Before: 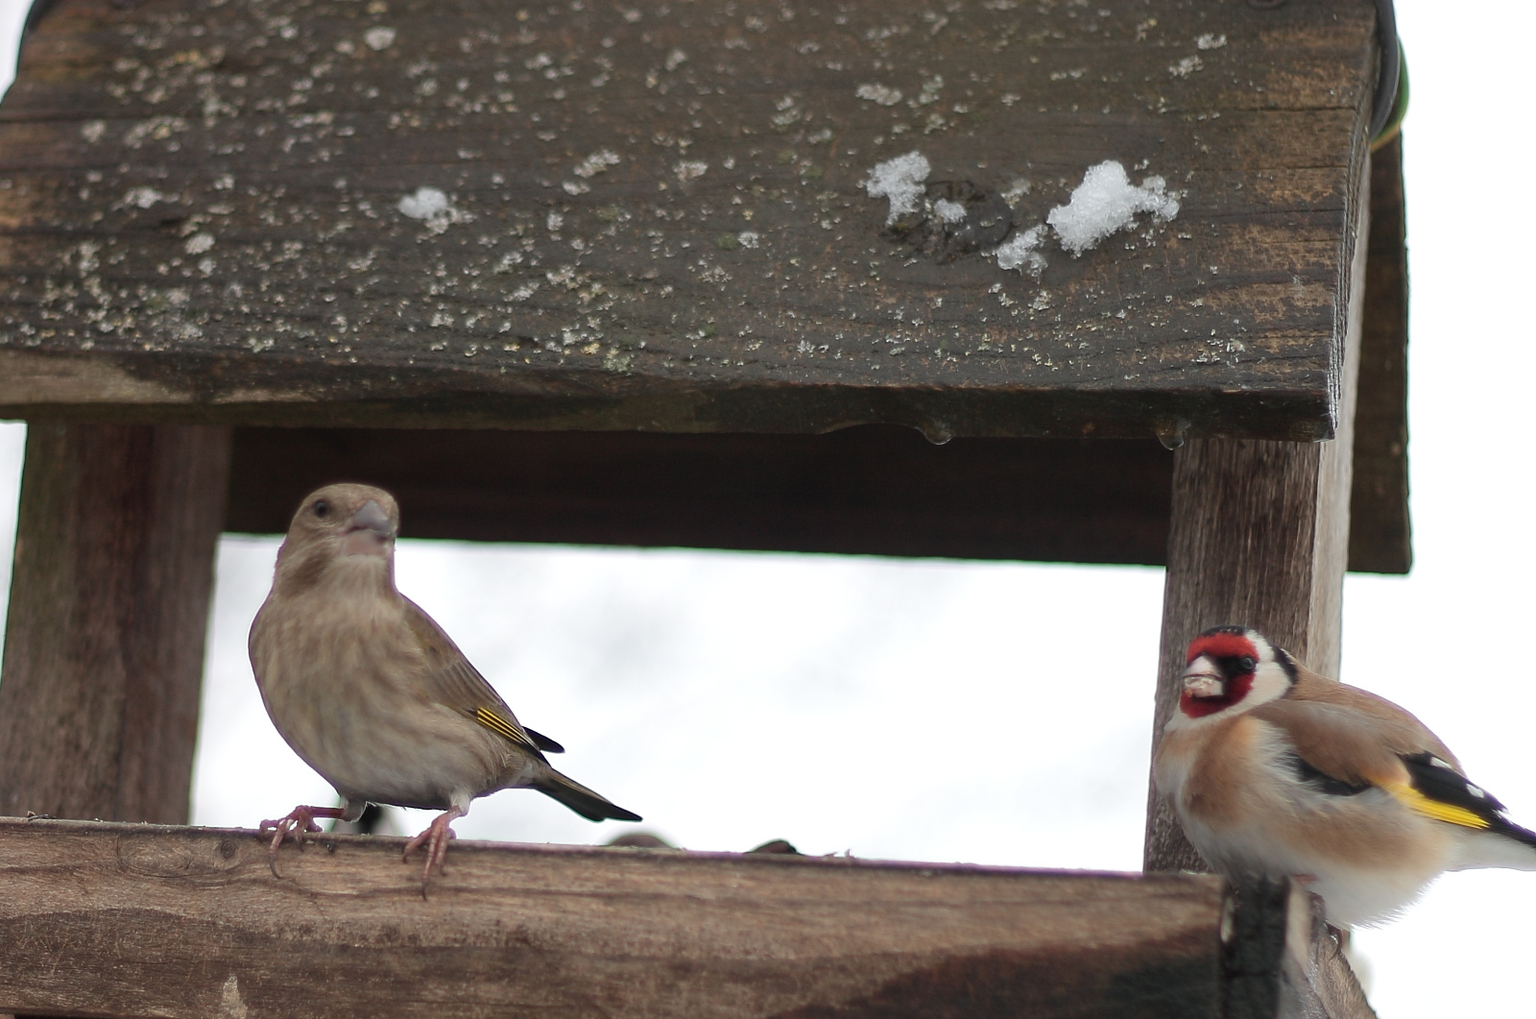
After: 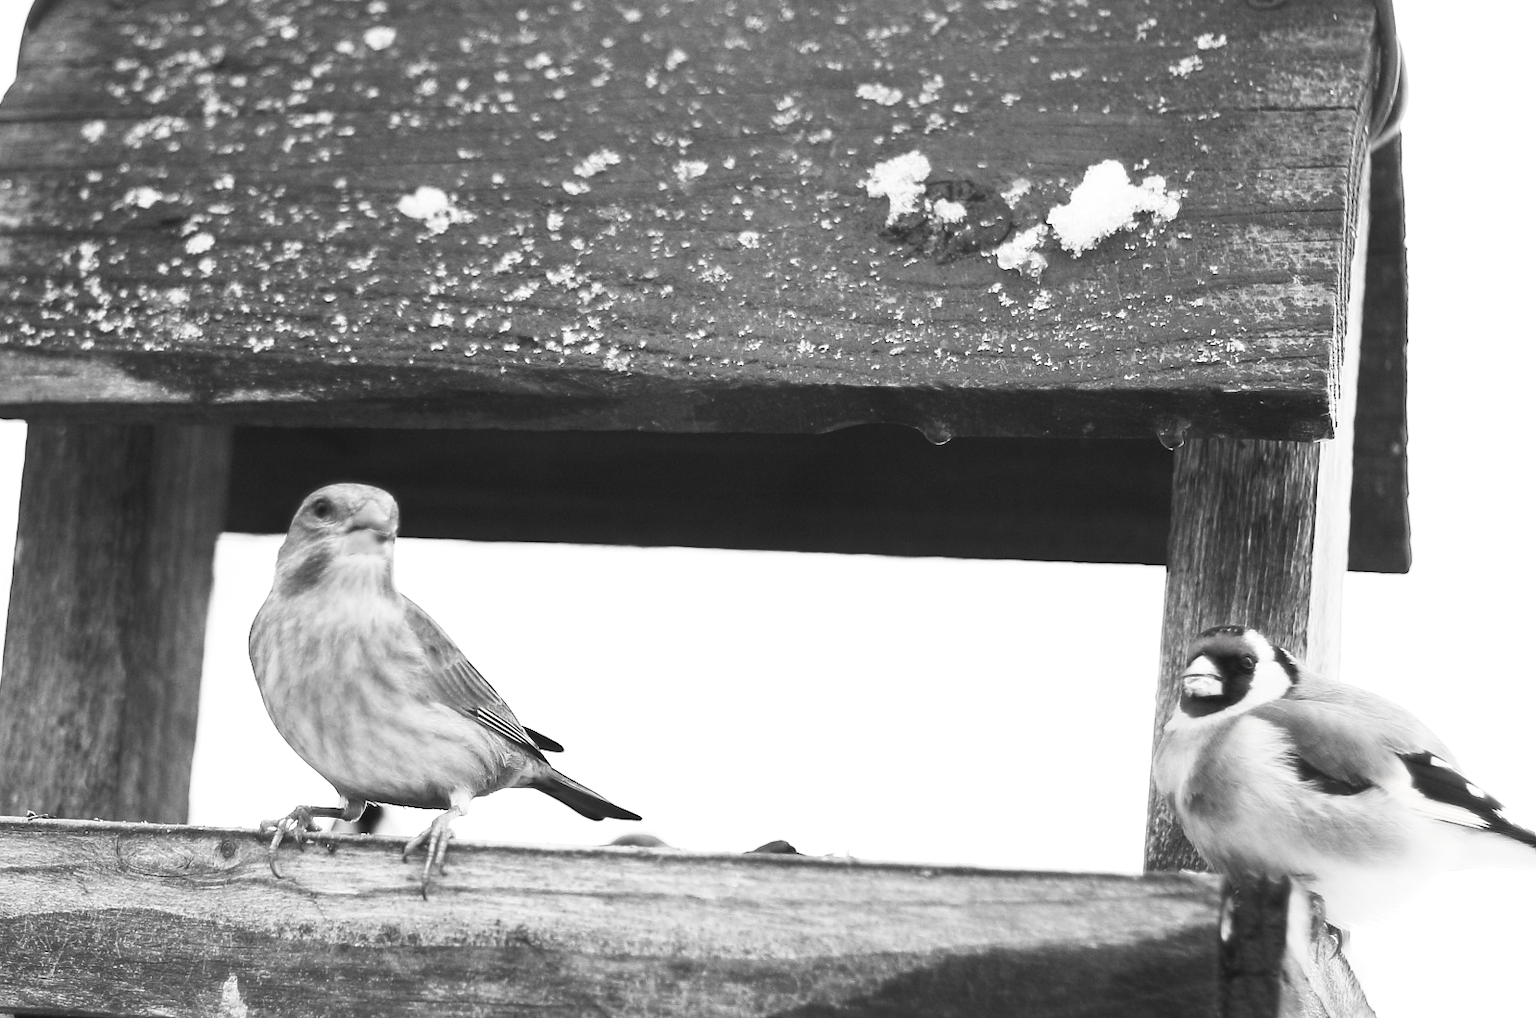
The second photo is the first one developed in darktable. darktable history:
color zones: curves: ch0 [(0, 0.5) (0.143, 0.5) (0.286, 0.5) (0.429, 0.5) (0.62, 0.489) (0.714, 0.445) (0.844, 0.496) (1, 0.5)]; ch1 [(0, 0.5) (0.143, 0.5) (0.286, 0.5) (0.429, 0.5) (0.571, 0.5) (0.714, 0.523) (0.857, 0.5) (1, 0.5)]
exposure: black level correction 0.001, exposure 0.499 EV, compensate exposure bias true, compensate highlight preservation false
contrast brightness saturation: contrast 0.522, brightness 0.47, saturation -0.984
